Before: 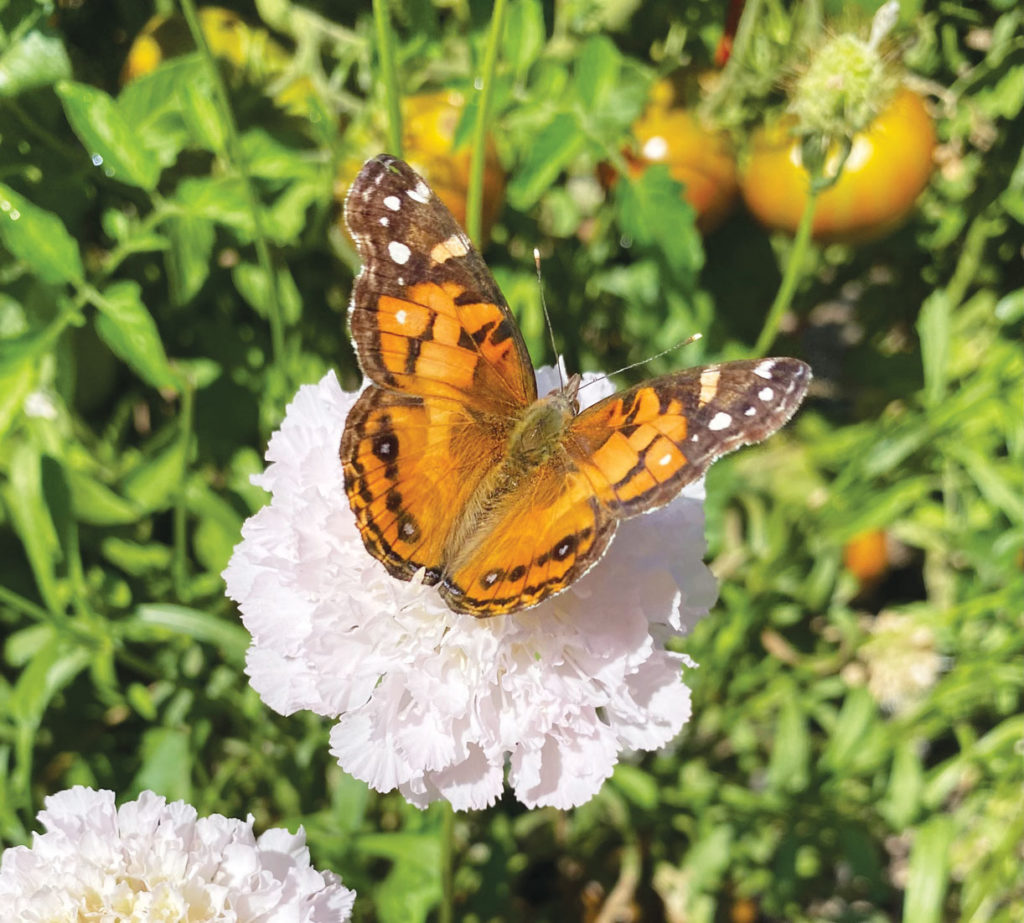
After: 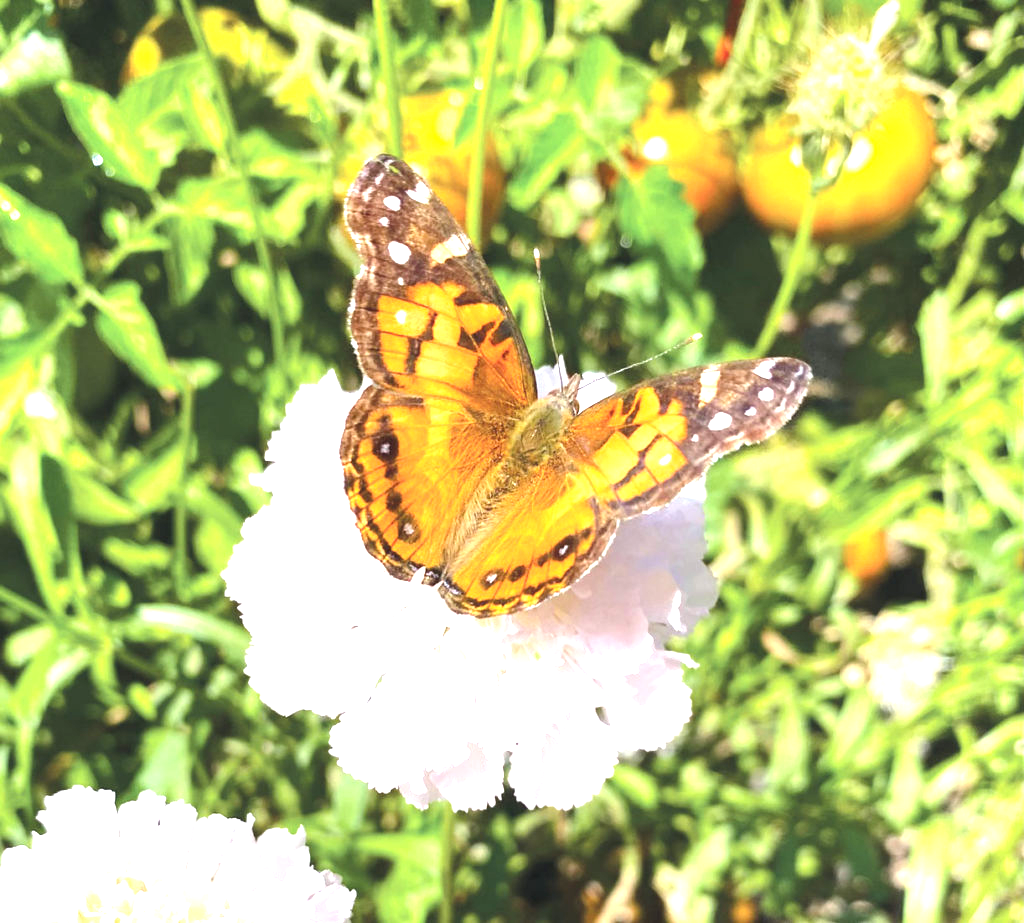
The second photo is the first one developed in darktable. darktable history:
exposure: exposure 1.2 EV, compensate highlight preservation false
white balance: red 1.004, blue 1.024
